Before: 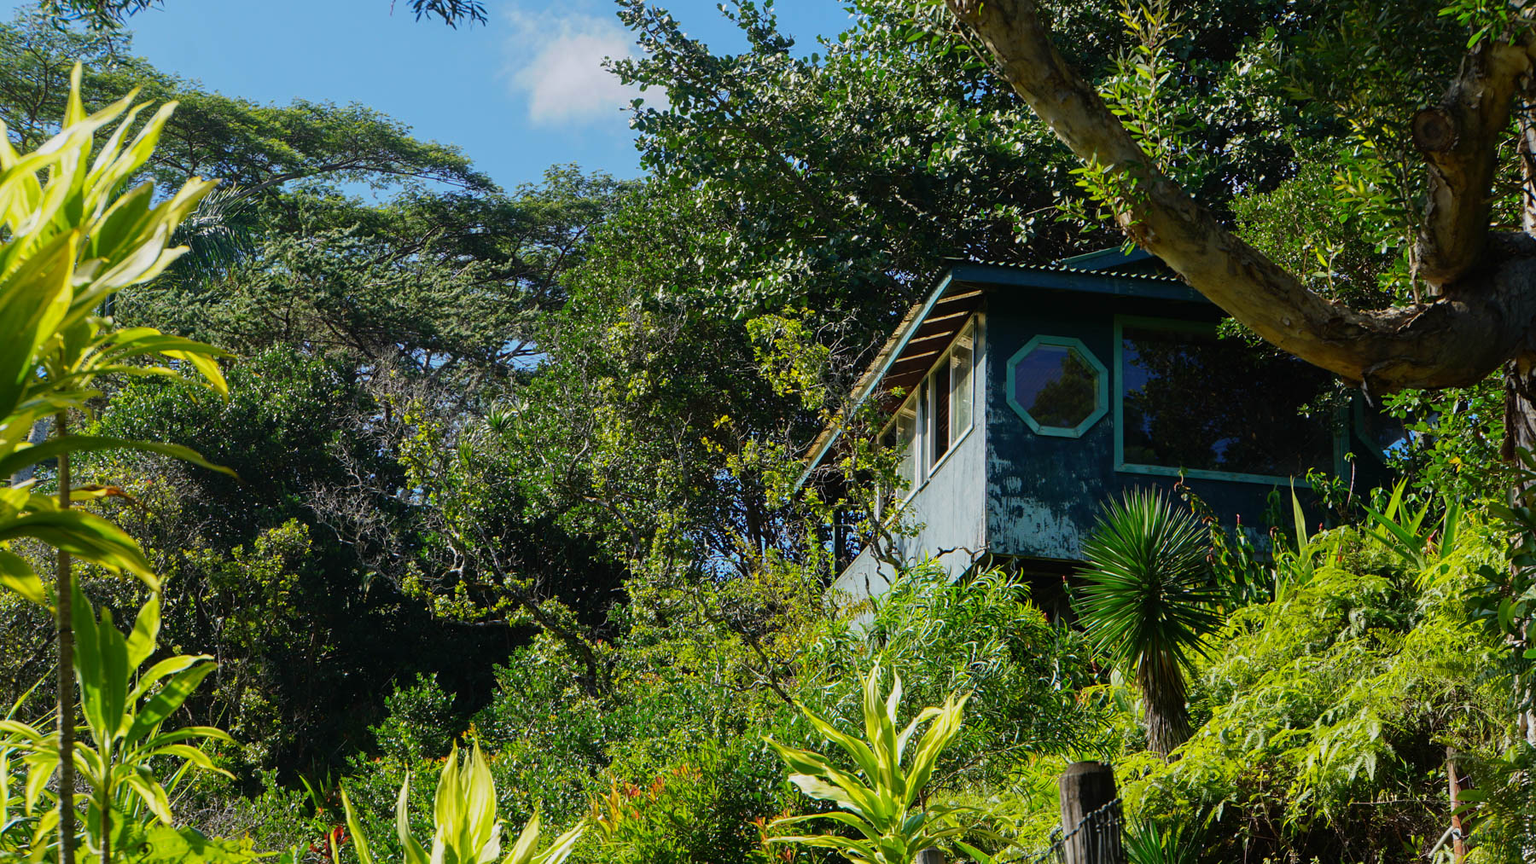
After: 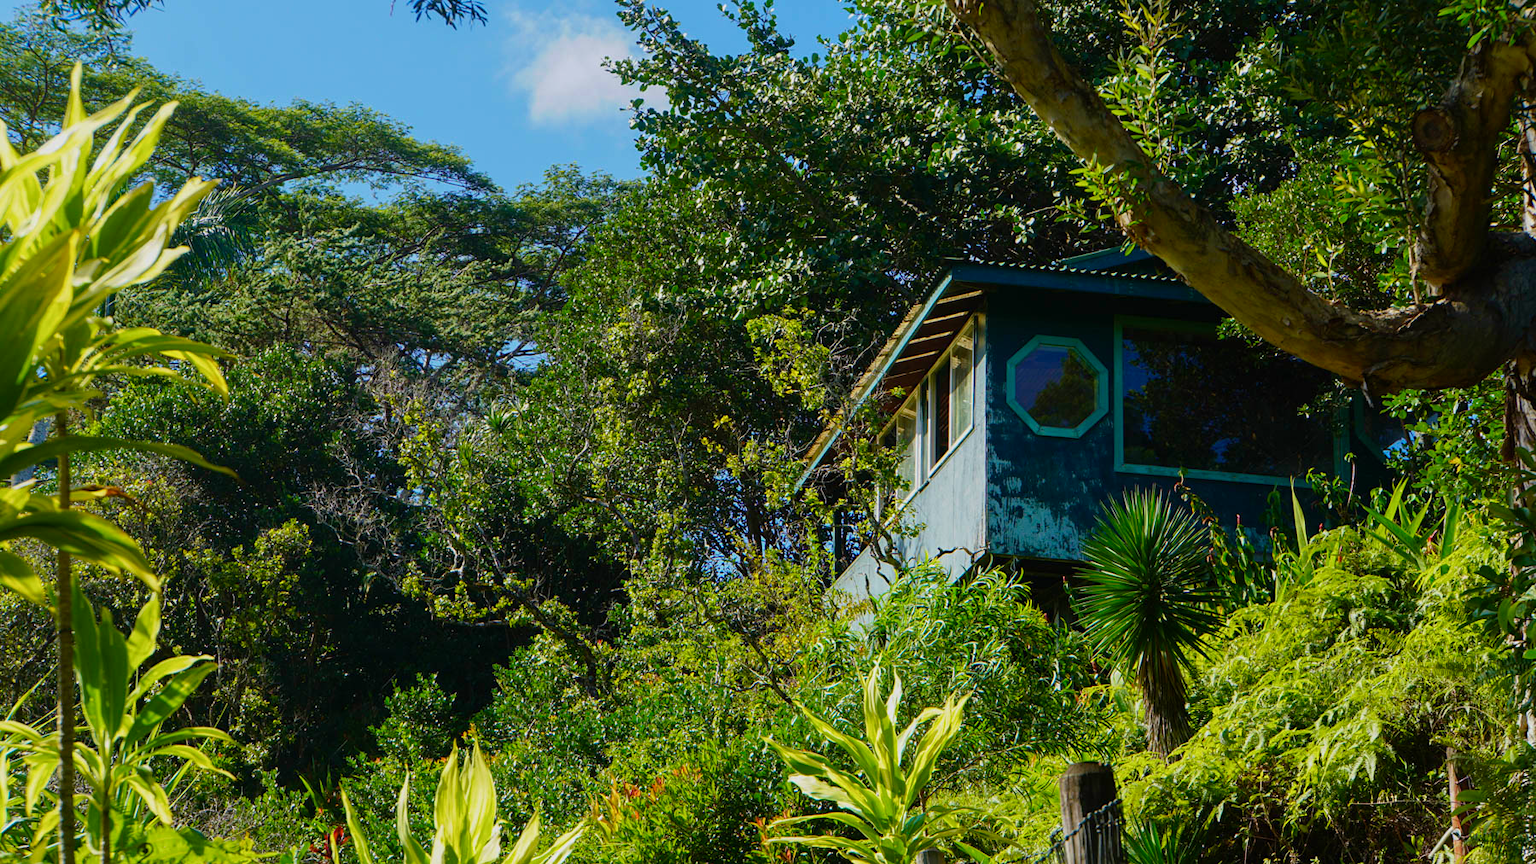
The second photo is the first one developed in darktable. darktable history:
color balance rgb: perceptual saturation grading › global saturation 20%, perceptual saturation grading › highlights -25.017%, perceptual saturation grading › shadows 26.068%
velvia: on, module defaults
